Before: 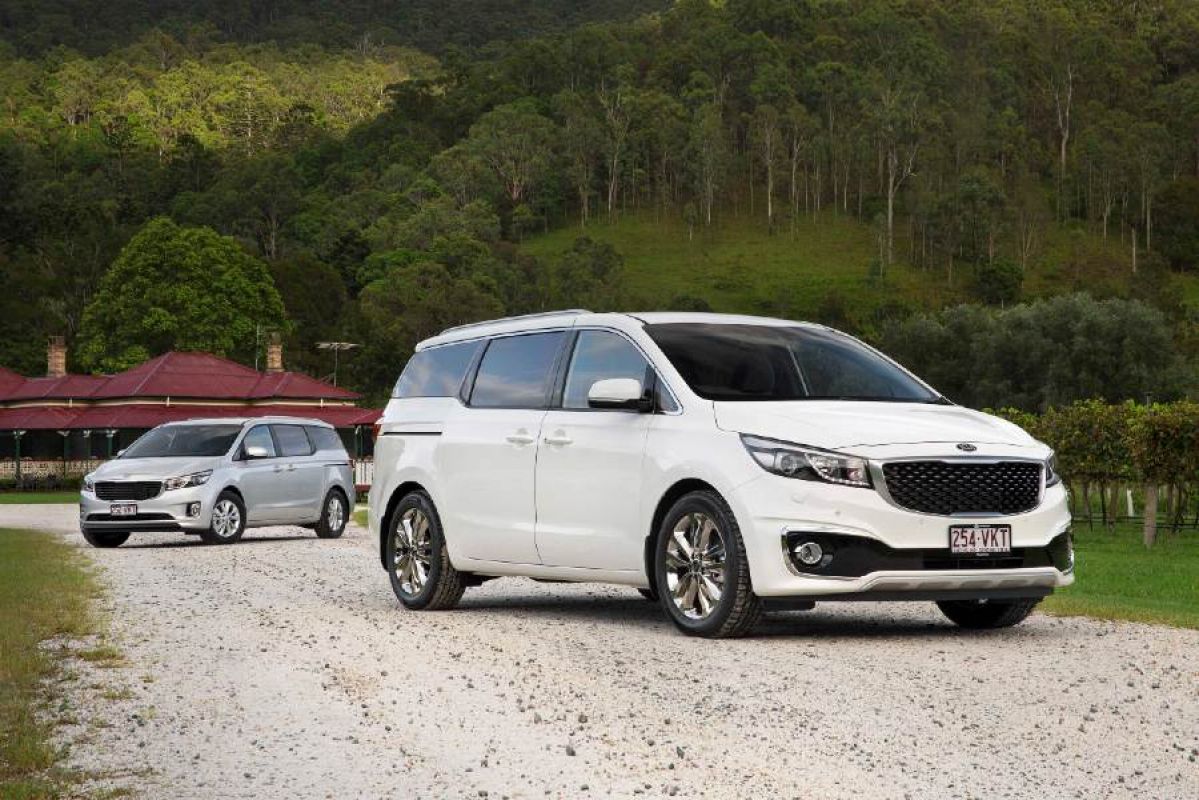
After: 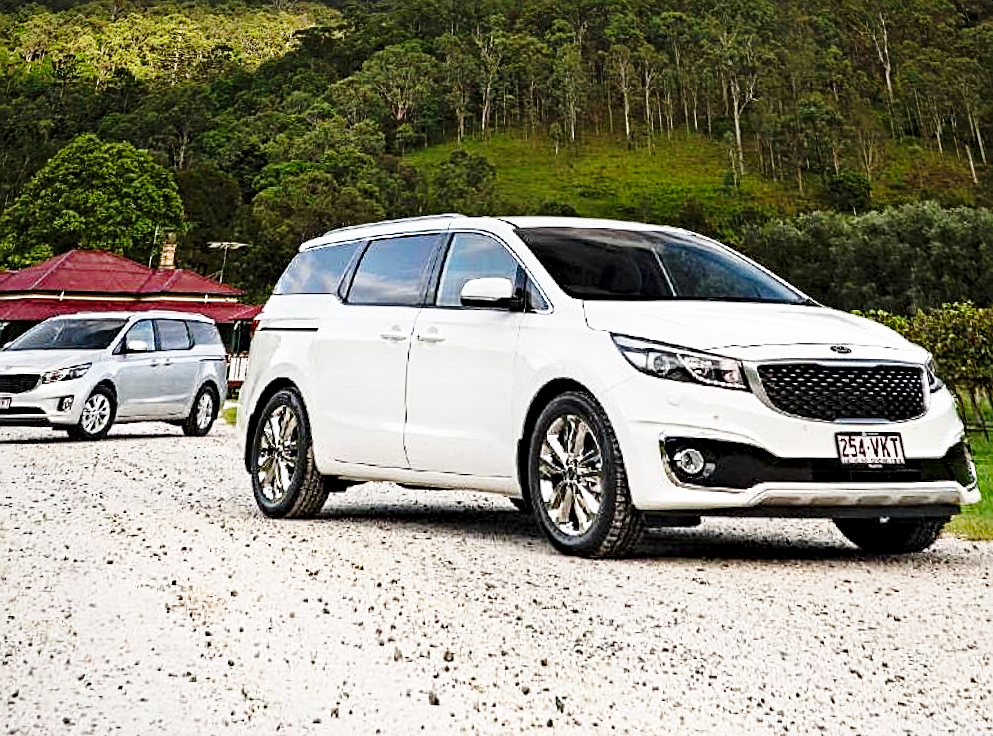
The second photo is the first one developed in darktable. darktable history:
crop and rotate: top 2.479%, bottom 3.018%
sharpen: on, module defaults
haze removal: compatibility mode true, adaptive false
rotate and perspective: rotation 0.72°, lens shift (vertical) -0.352, lens shift (horizontal) -0.051, crop left 0.152, crop right 0.859, crop top 0.019, crop bottom 0.964
contrast equalizer: octaves 7, y [[0.502, 0.517, 0.543, 0.576, 0.611, 0.631], [0.5 ×6], [0.5 ×6], [0 ×6], [0 ×6]]
base curve: curves: ch0 [(0, 0) (0.028, 0.03) (0.121, 0.232) (0.46, 0.748) (0.859, 0.968) (1, 1)], preserve colors none
